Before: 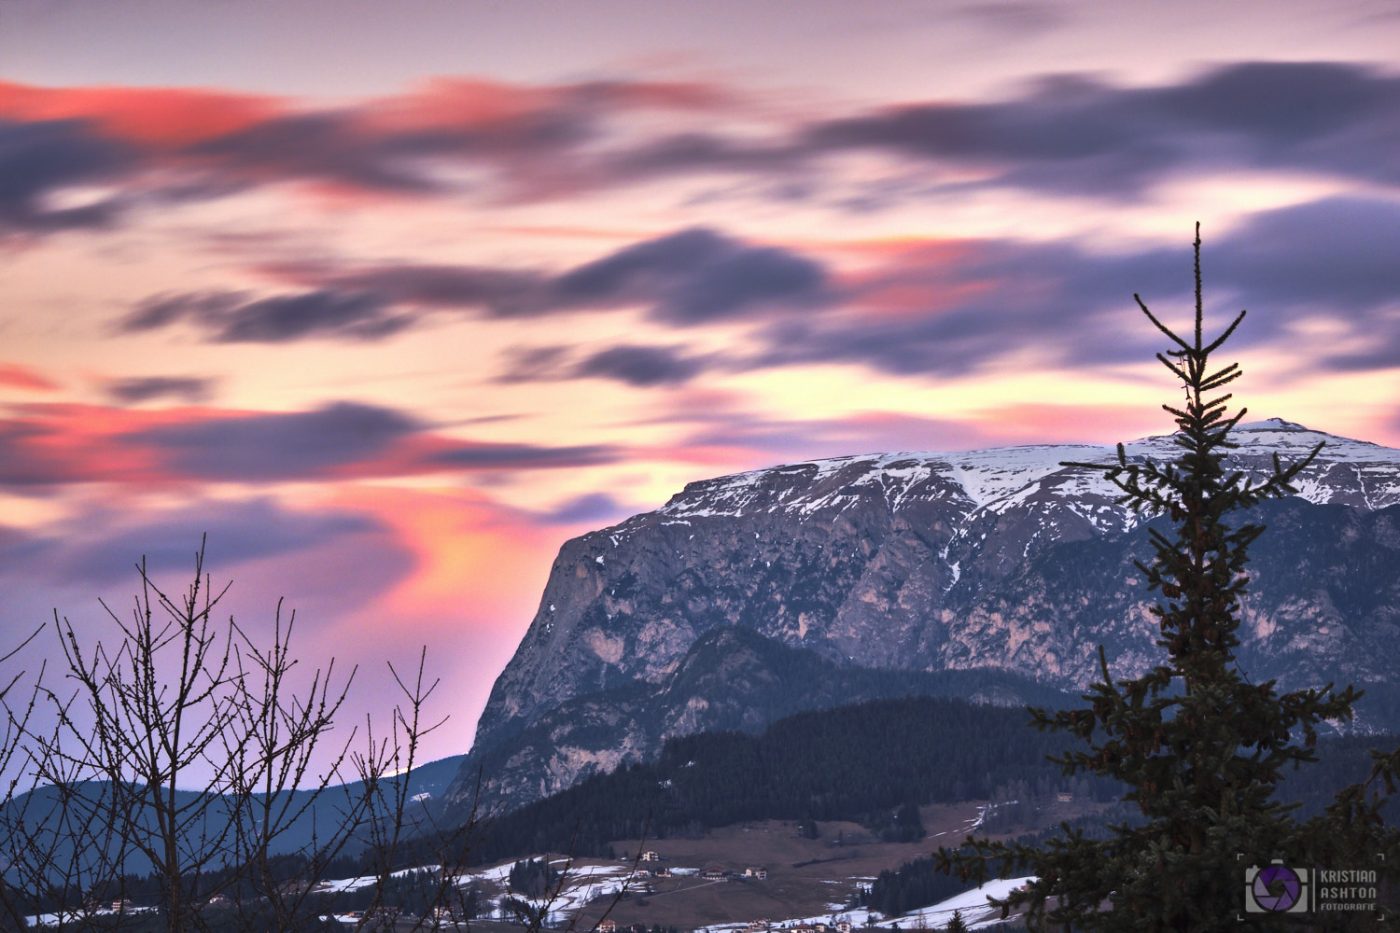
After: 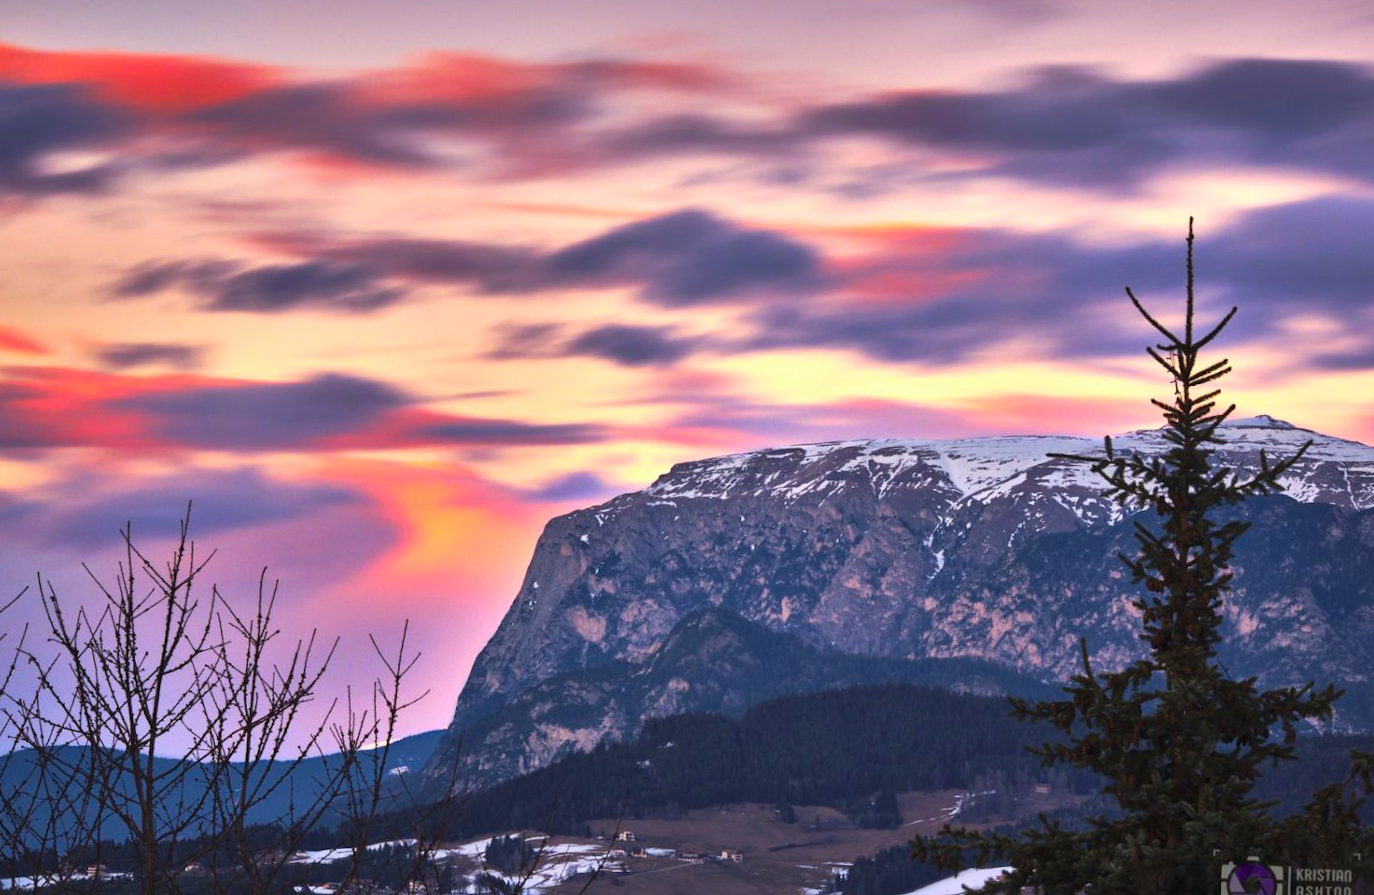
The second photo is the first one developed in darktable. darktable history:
rotate and perspective: rotation 1.57°, crop left 0.018, crop right 0.982, crop top 0.039, crop bottom 0.961
color balance rgb: perceptual saturation grading › global saturation 30%, global vibrance 20%
color correction: highlights b* 3
